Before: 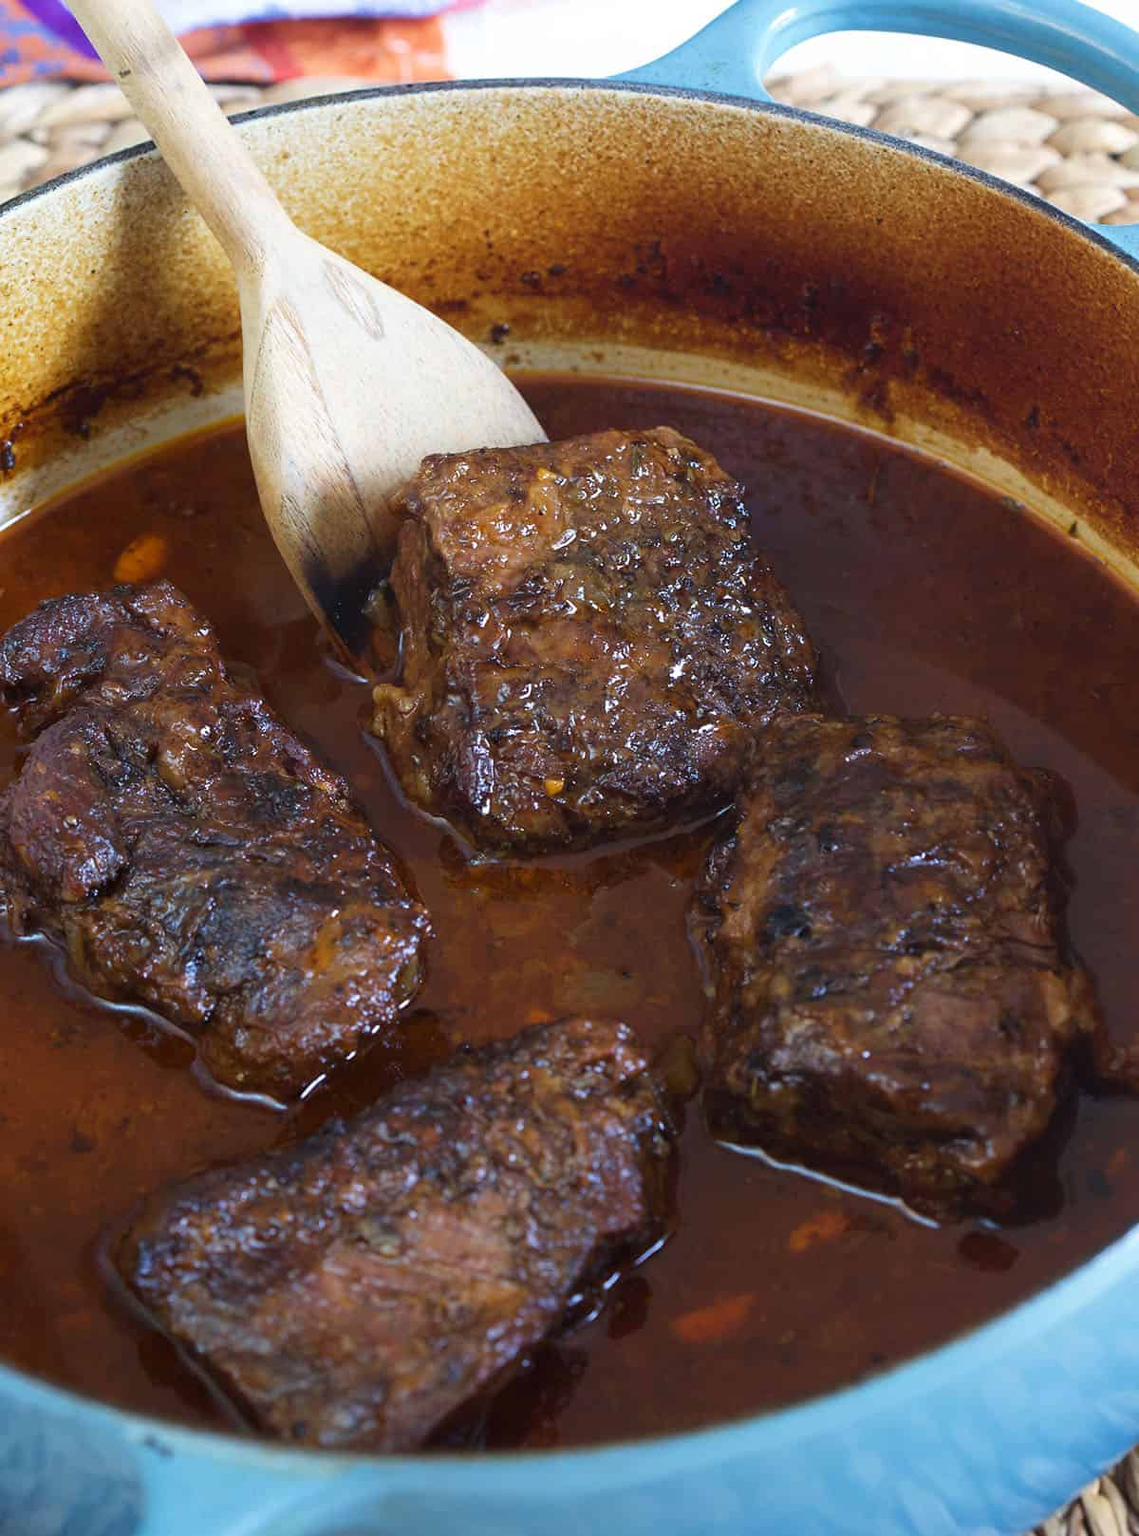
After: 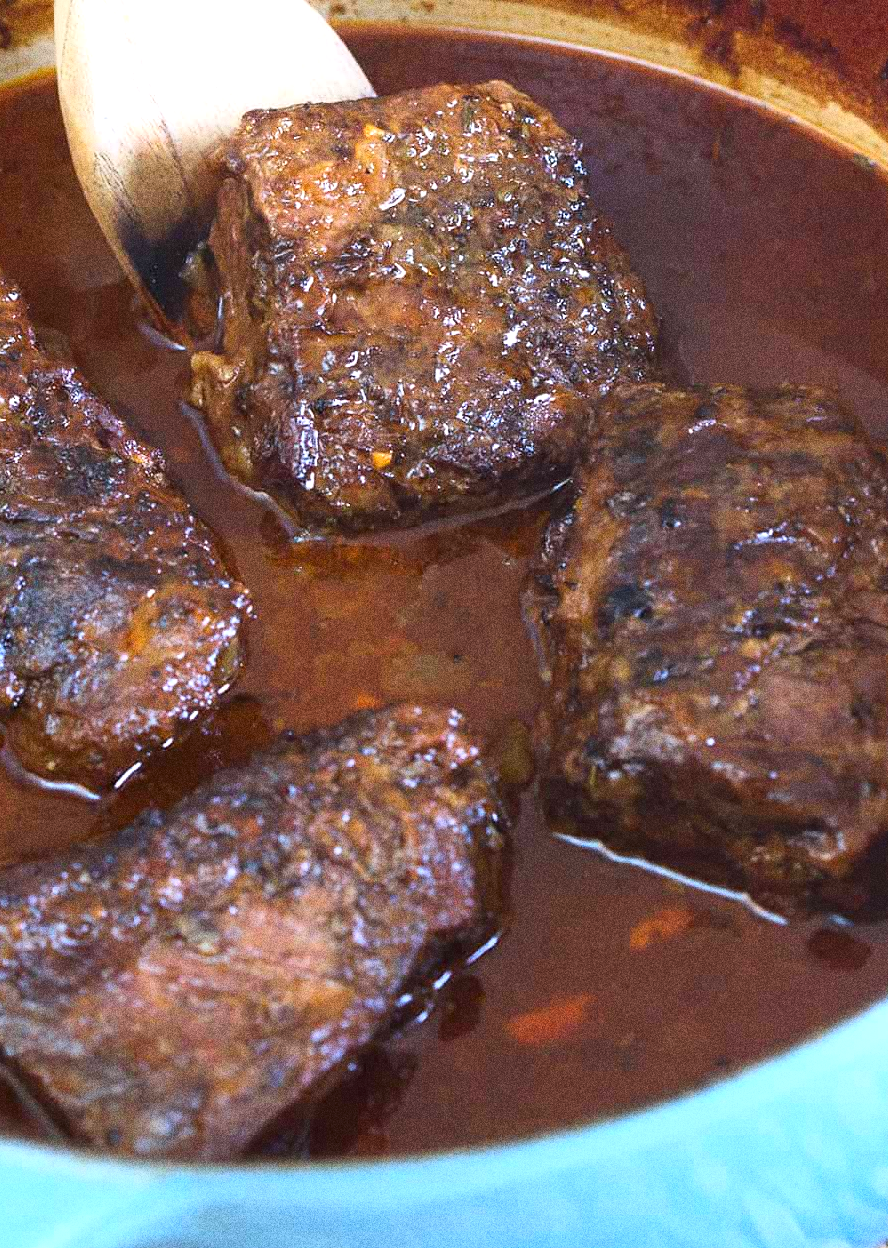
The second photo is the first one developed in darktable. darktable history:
white balance: red 1.009, blue 1.027
grain: coarseness 10.62 ISO, strength 55.56%
base curve: curves: ch0 [(0, 0) (0.666, 0.806) (1, 1)]
crop: left 16.871%, top 22.857%, right 9.116%
exposure: exposure 0.661 EV, compensate highlight preservation false
